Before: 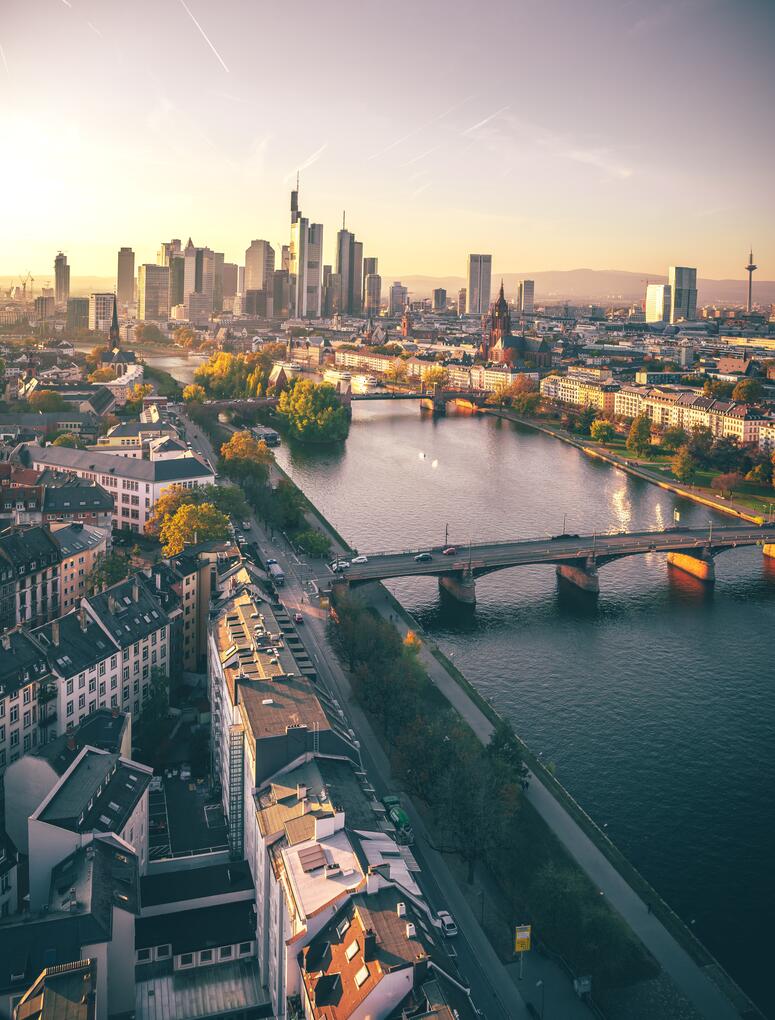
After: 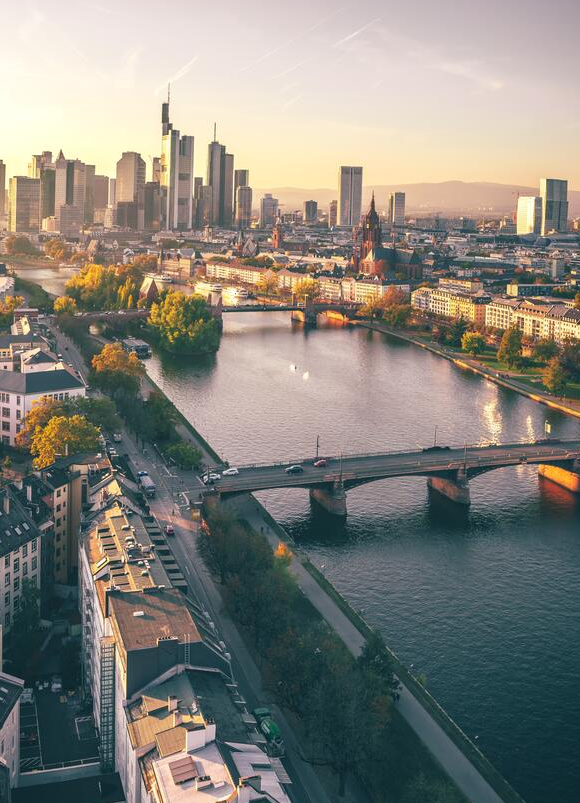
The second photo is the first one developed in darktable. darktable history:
crop: left 16.732%, top 8.645%, right 8.339%, bottom 12.61%
